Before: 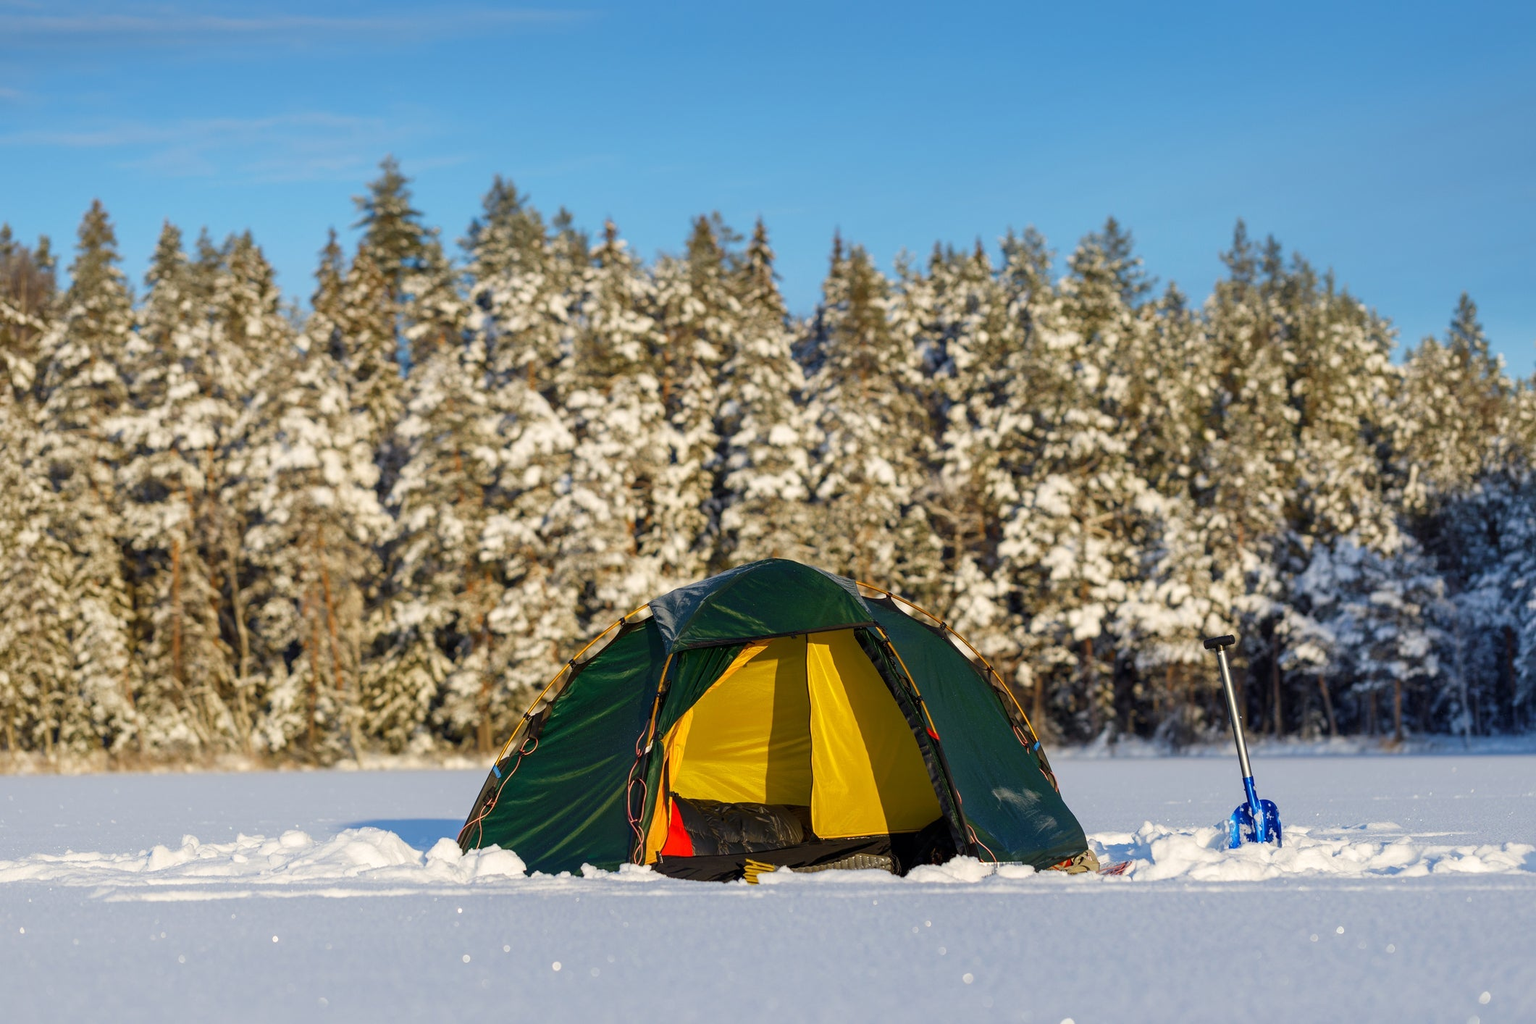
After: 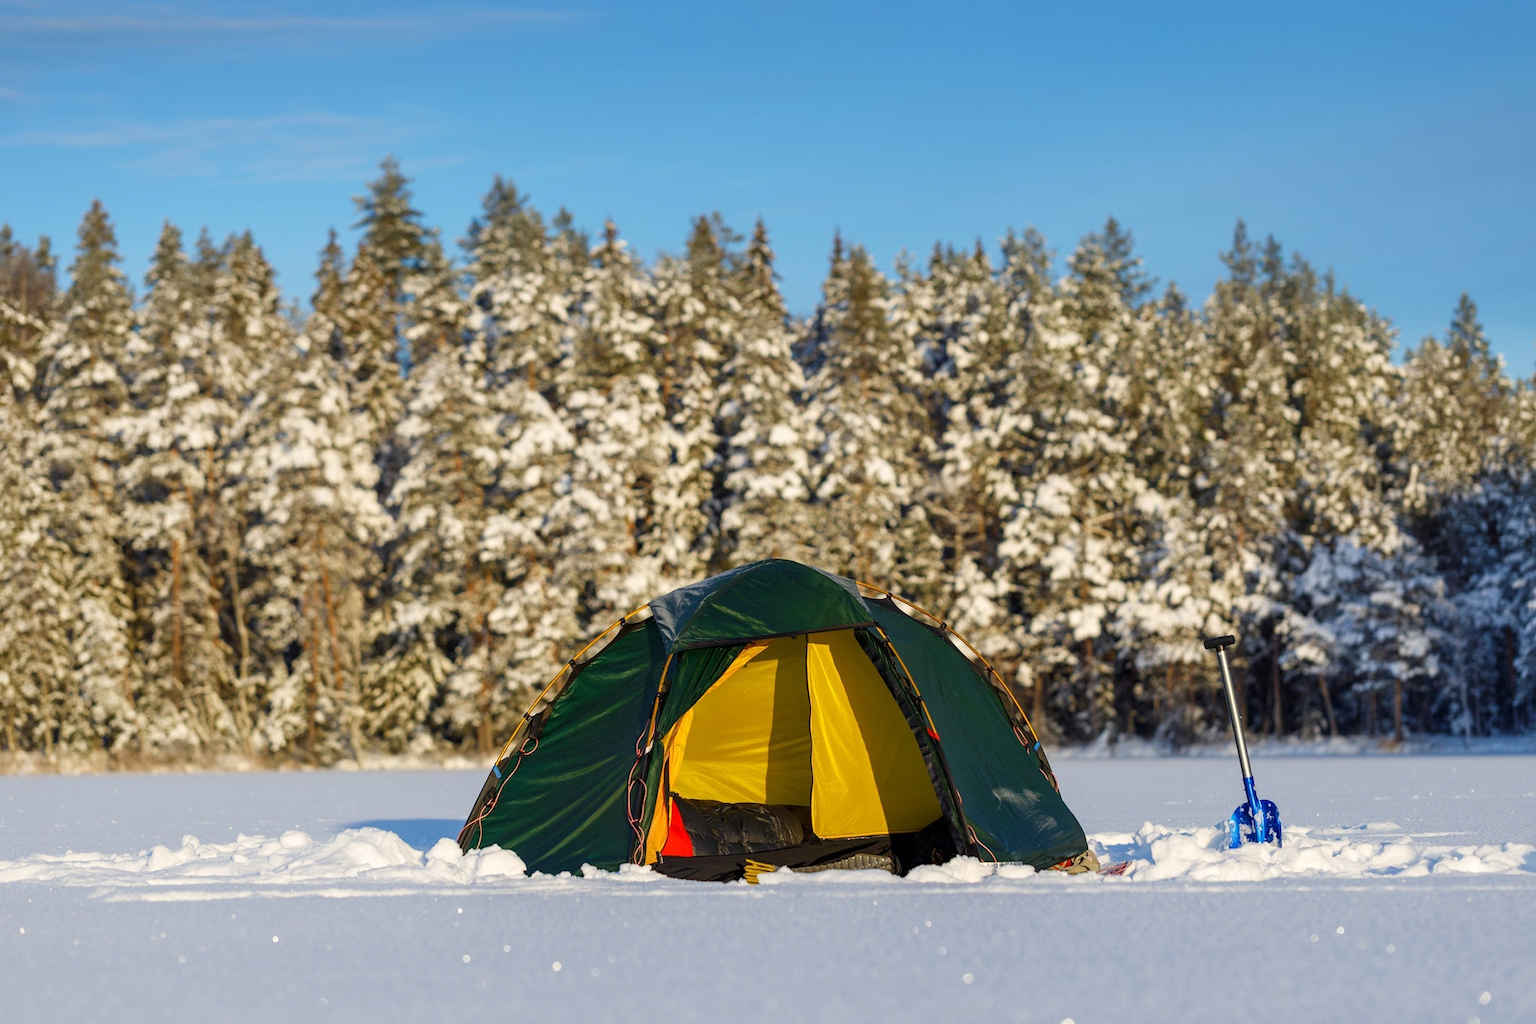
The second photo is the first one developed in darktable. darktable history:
tone equalizer: smoothing diameter 24.88%, edges refinement/feathering 6.68, preserve details guided filter
